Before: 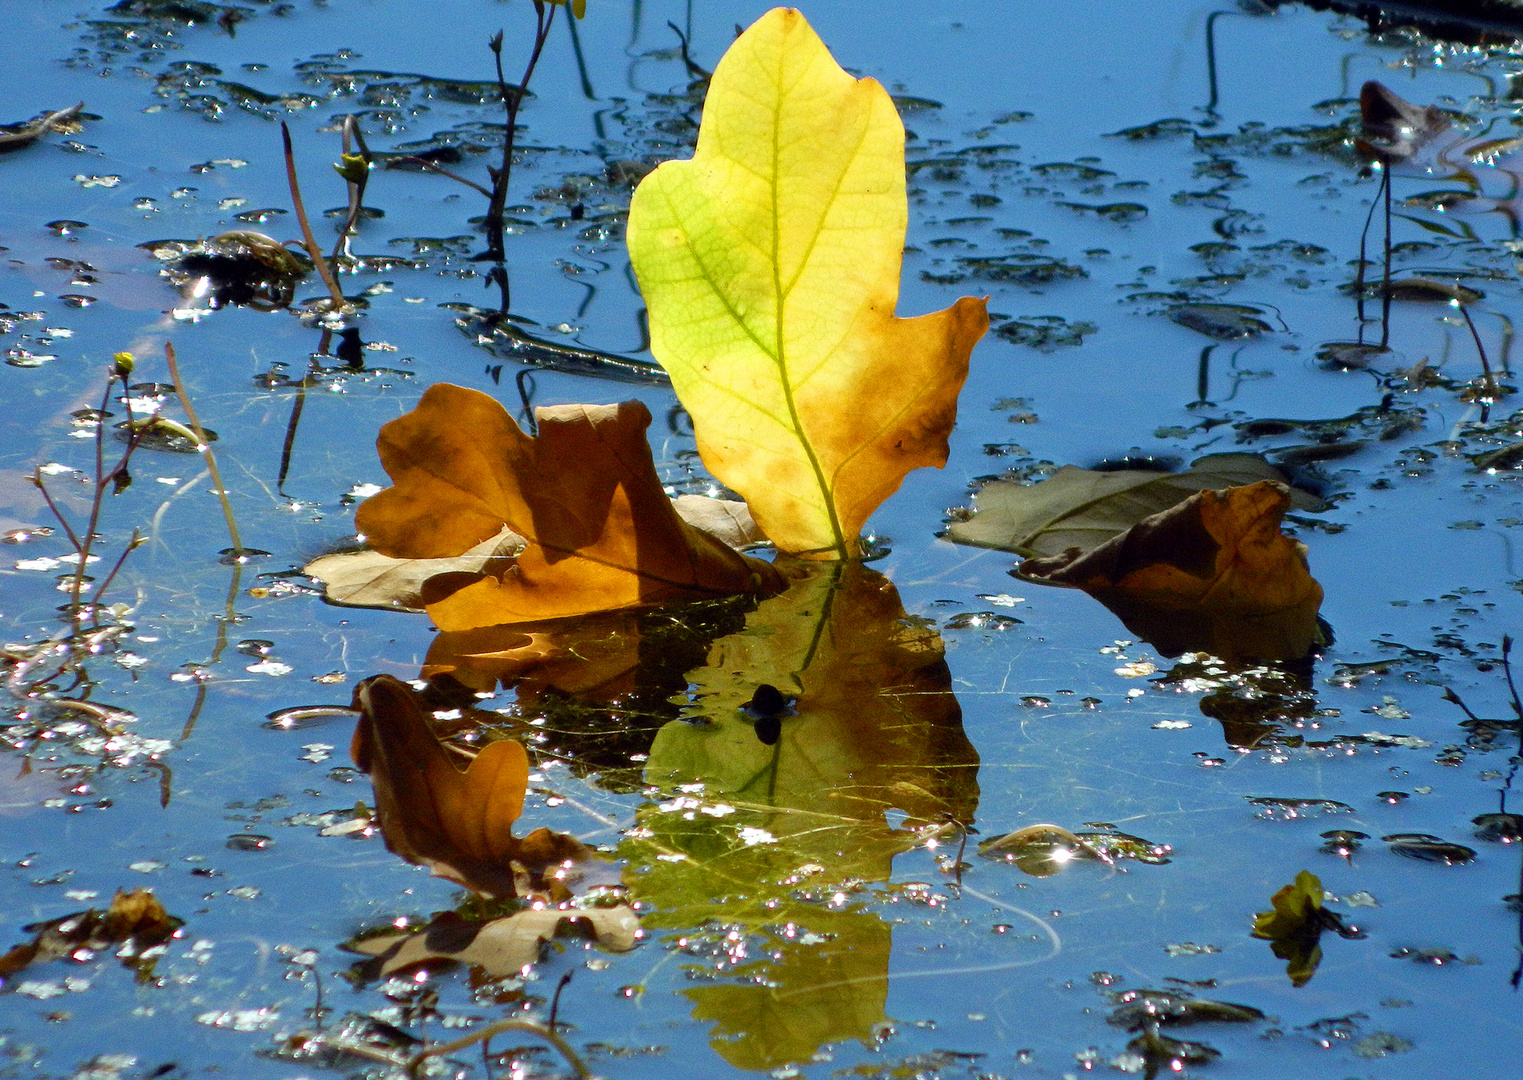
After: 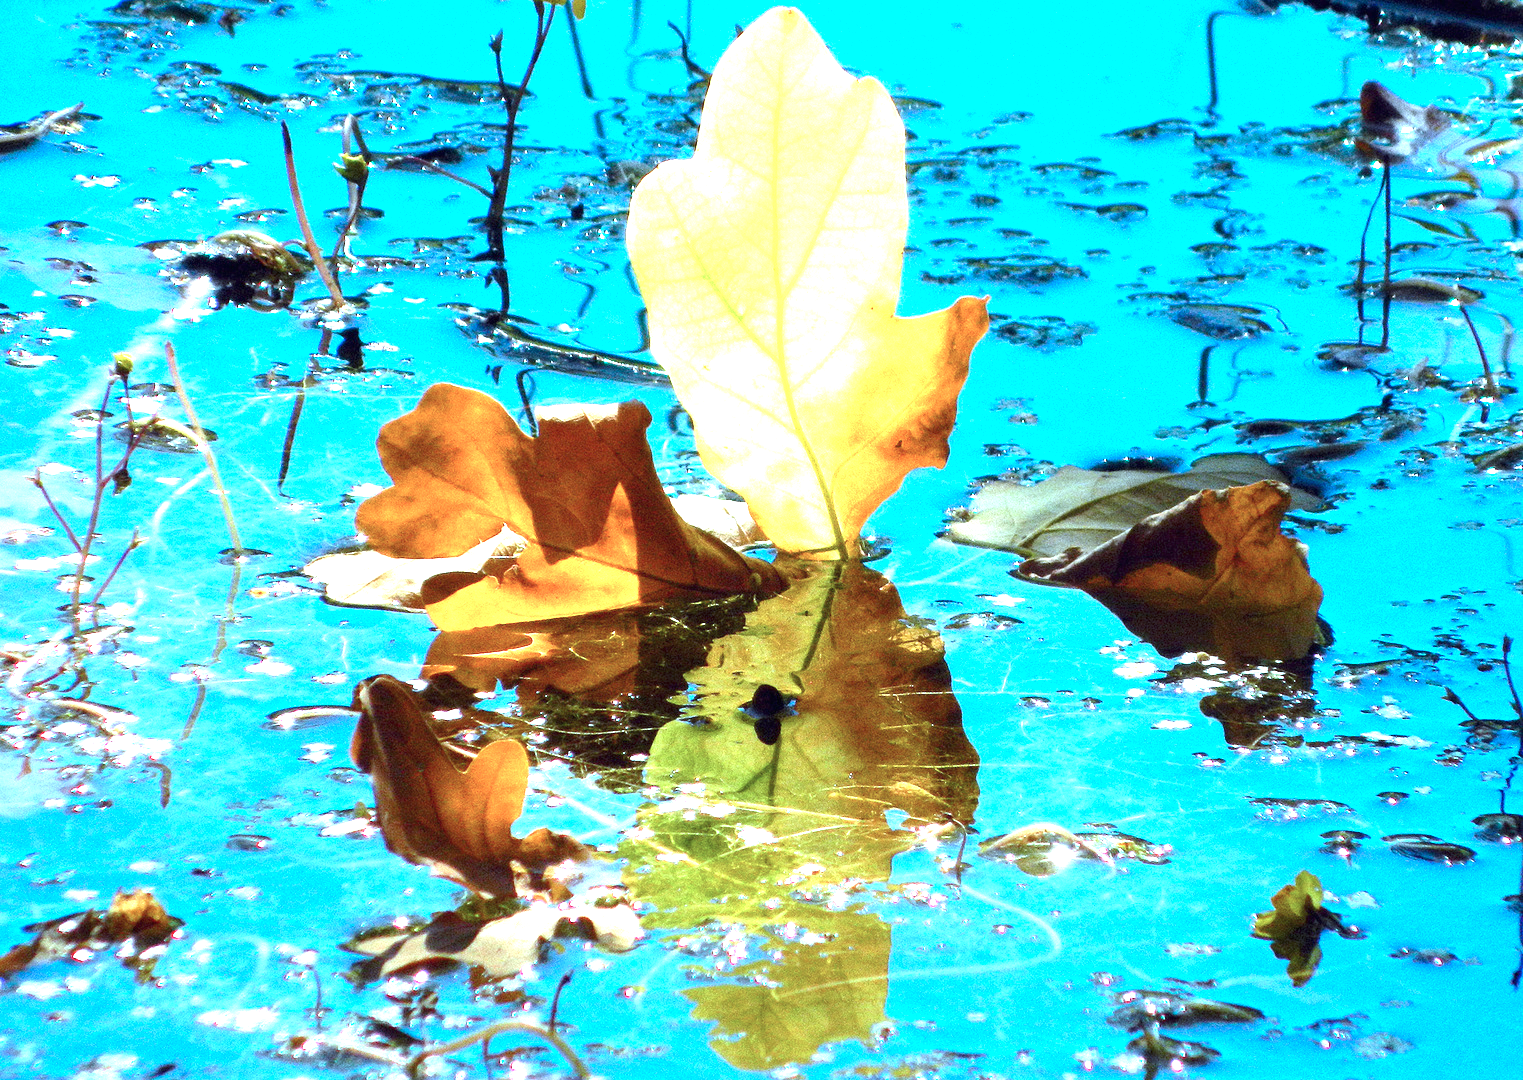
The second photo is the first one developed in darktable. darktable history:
tone equalizer: on, module defaults
color correction: highlights a* -9.35, highlights b* -23.15
exposure: black level correction 0, exposure 1.9 EV, compensate highlight preservation false
